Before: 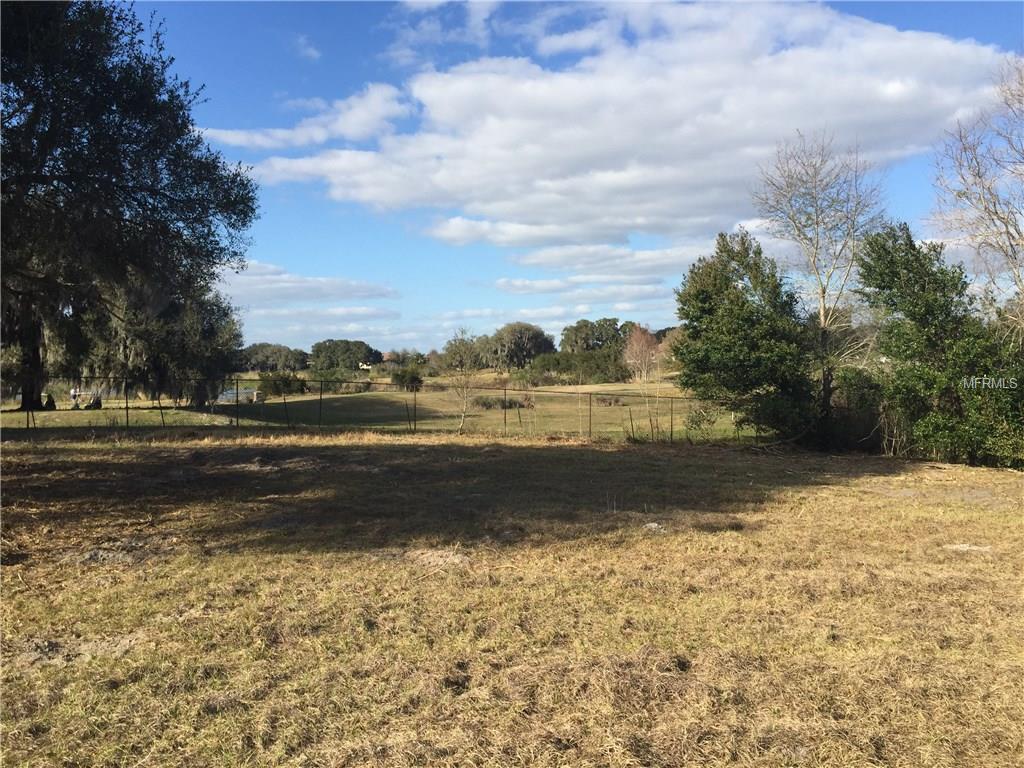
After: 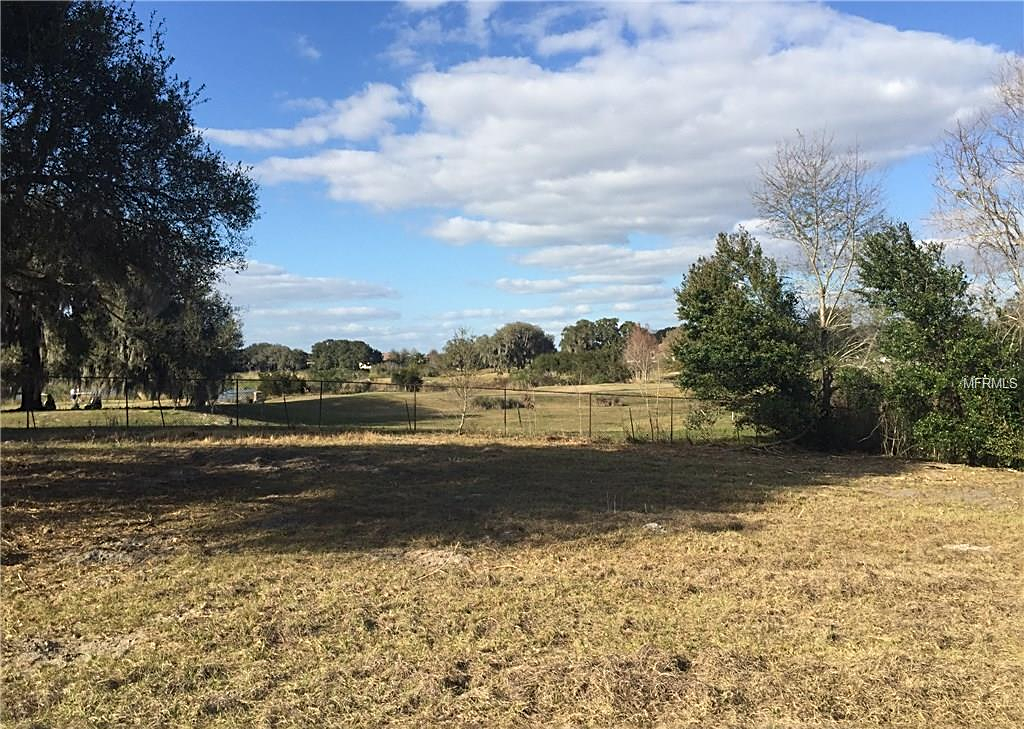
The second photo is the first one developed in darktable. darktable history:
sharpen: on, module defaults
crop and rotate: top 0.007%, bottom 5.06%
